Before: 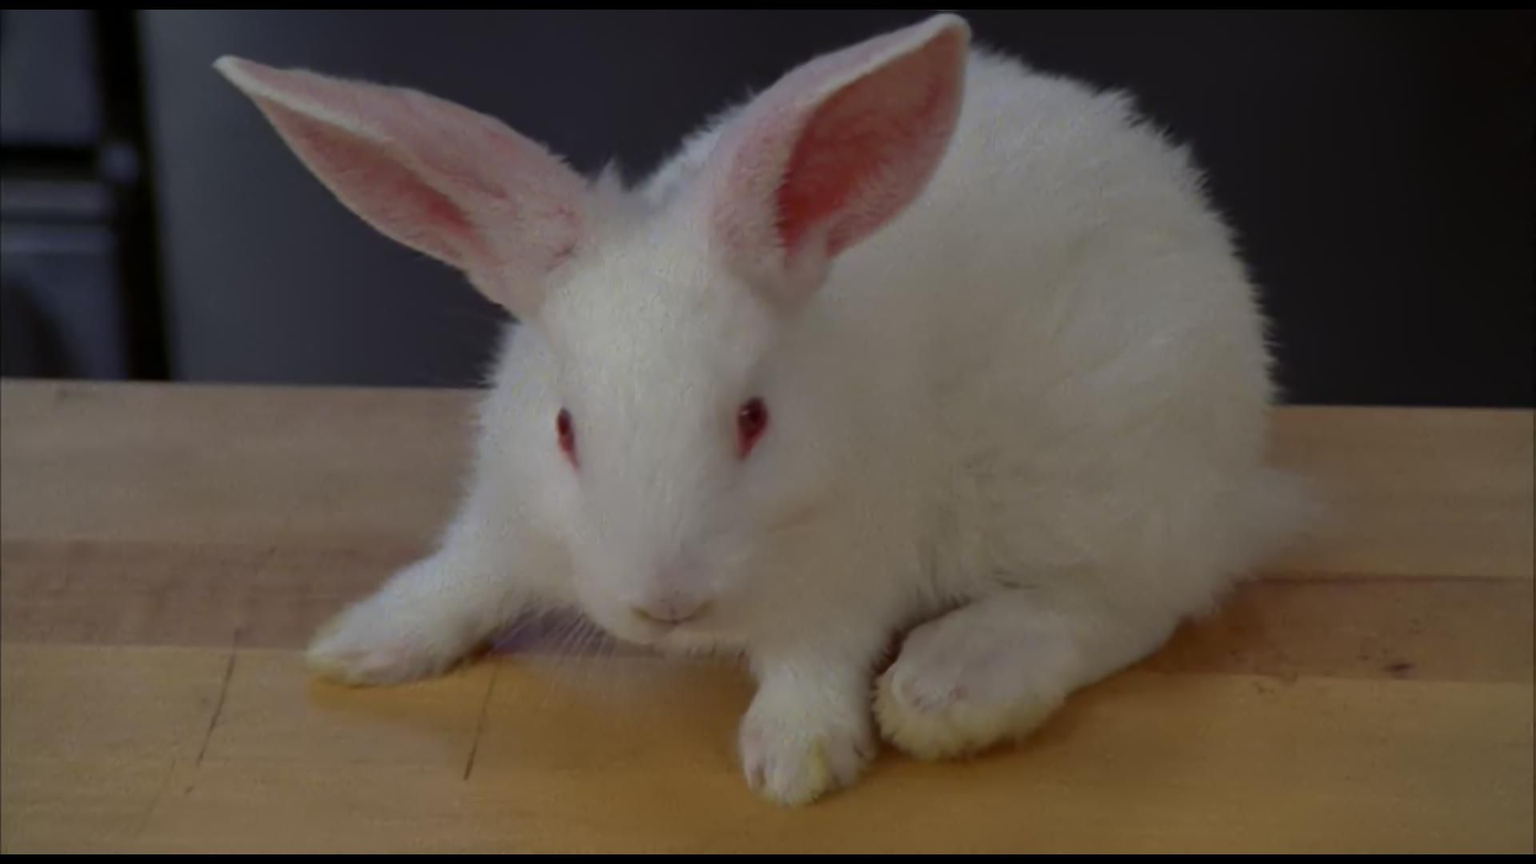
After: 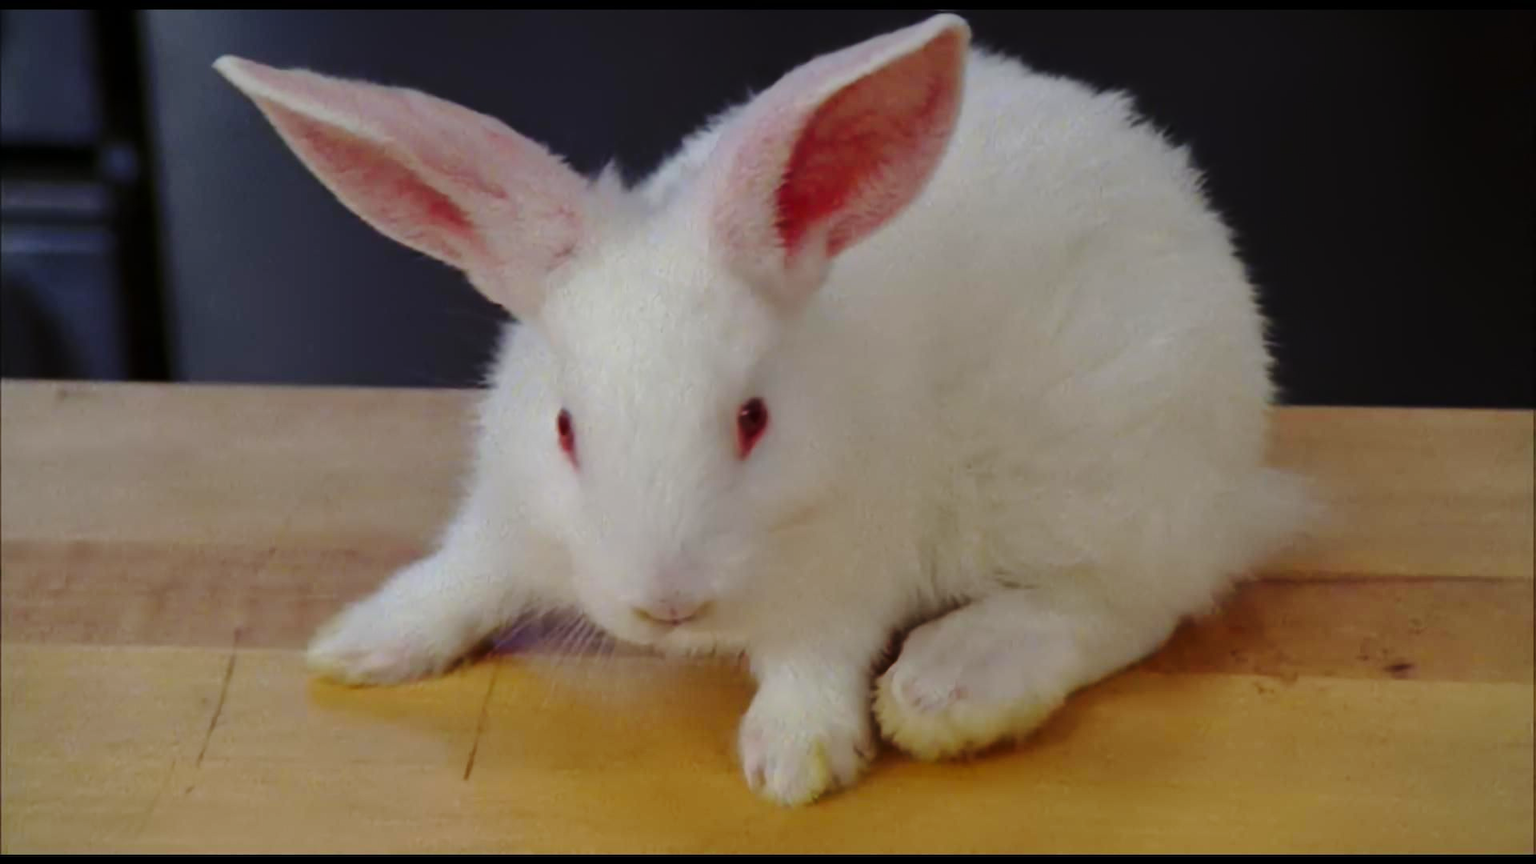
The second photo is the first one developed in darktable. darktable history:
base curve: curves: ch0 [(0, 0) (0.028, 0.03) (0.121, 0.232) (0.46, 0.748) (0.859, 0.968) (1, 1)], preserve colors none
shadows and highlights: shadows -20, white point adjustment -2, highlights -35
